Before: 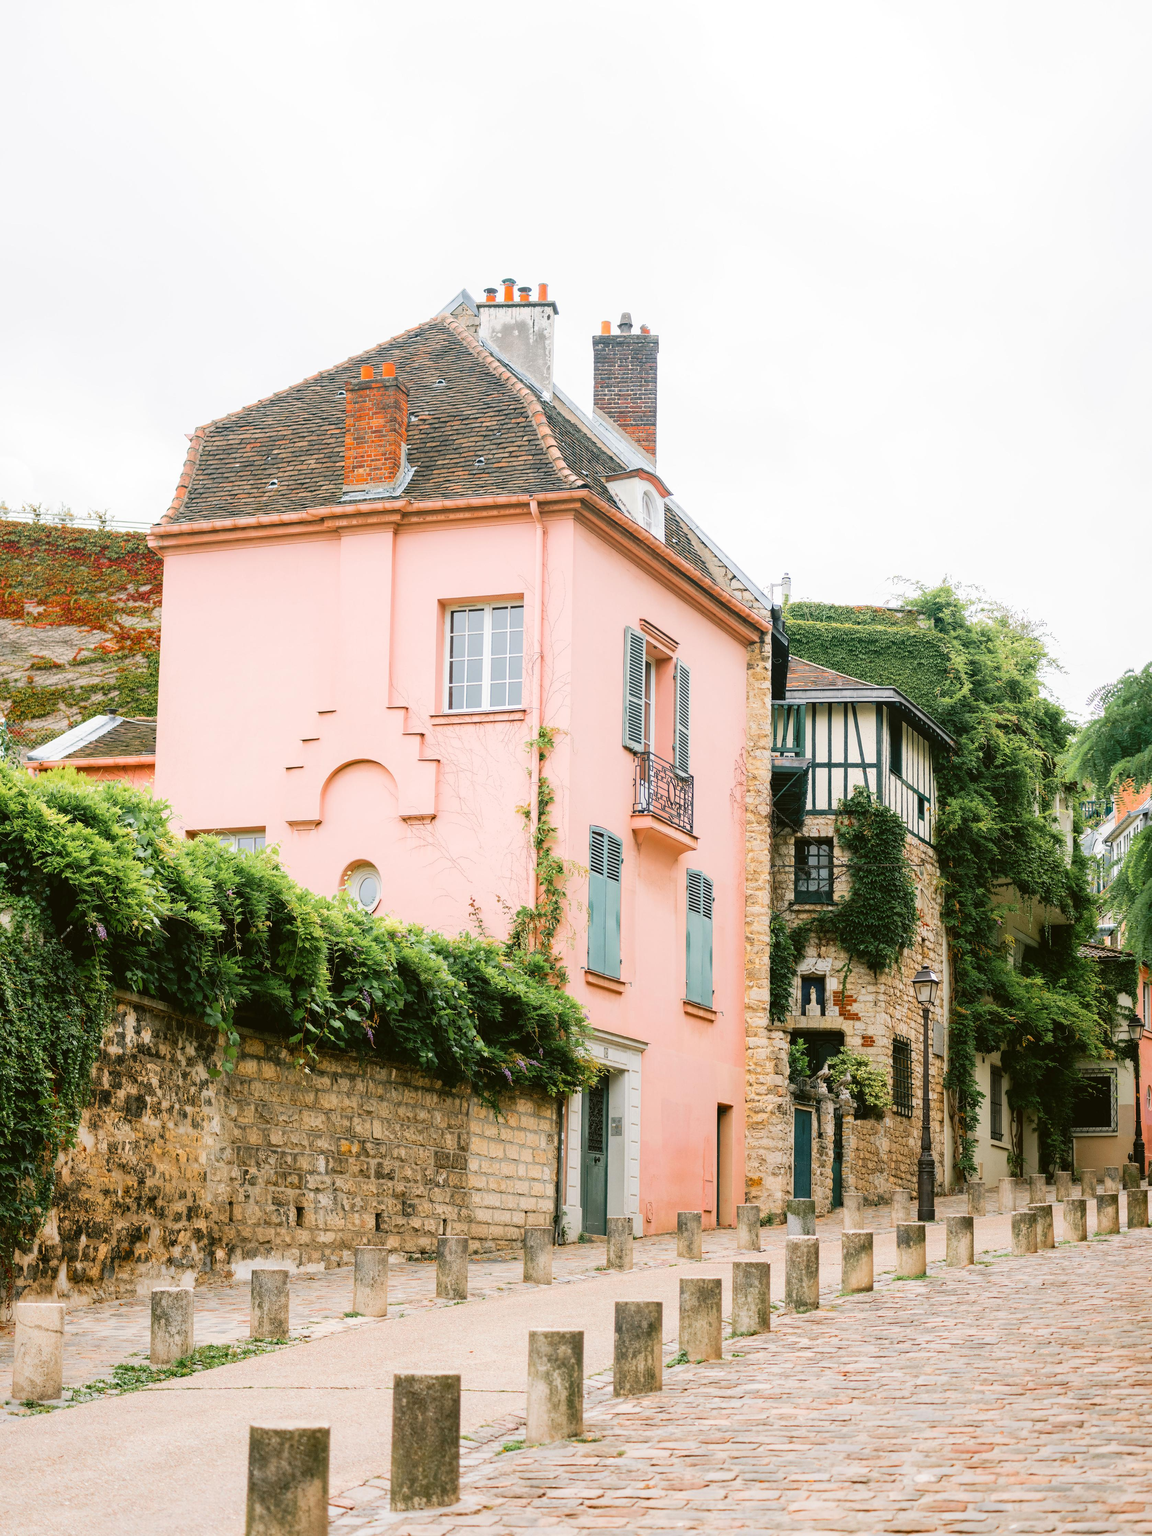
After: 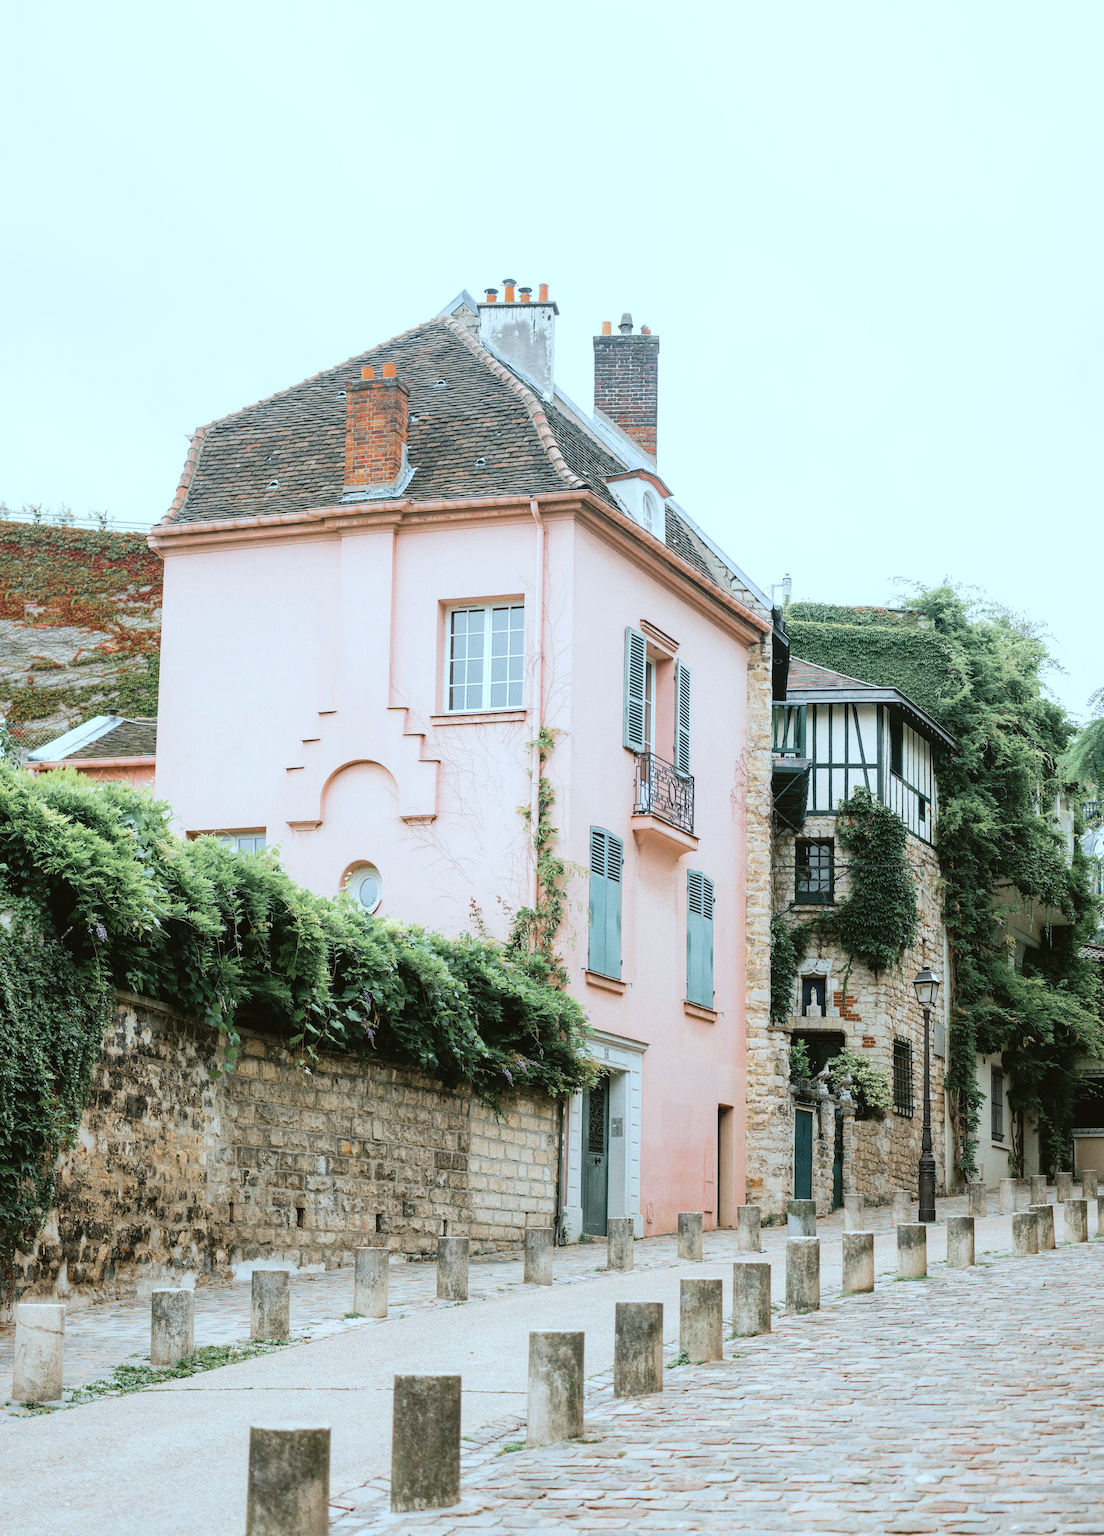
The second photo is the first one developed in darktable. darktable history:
crop: right 4.126%, bottom 0.031%
grain: coarseness 0.47 ISO
color correction: highlights a* -12.64, highlights b* -18.1, saturation 0.7
